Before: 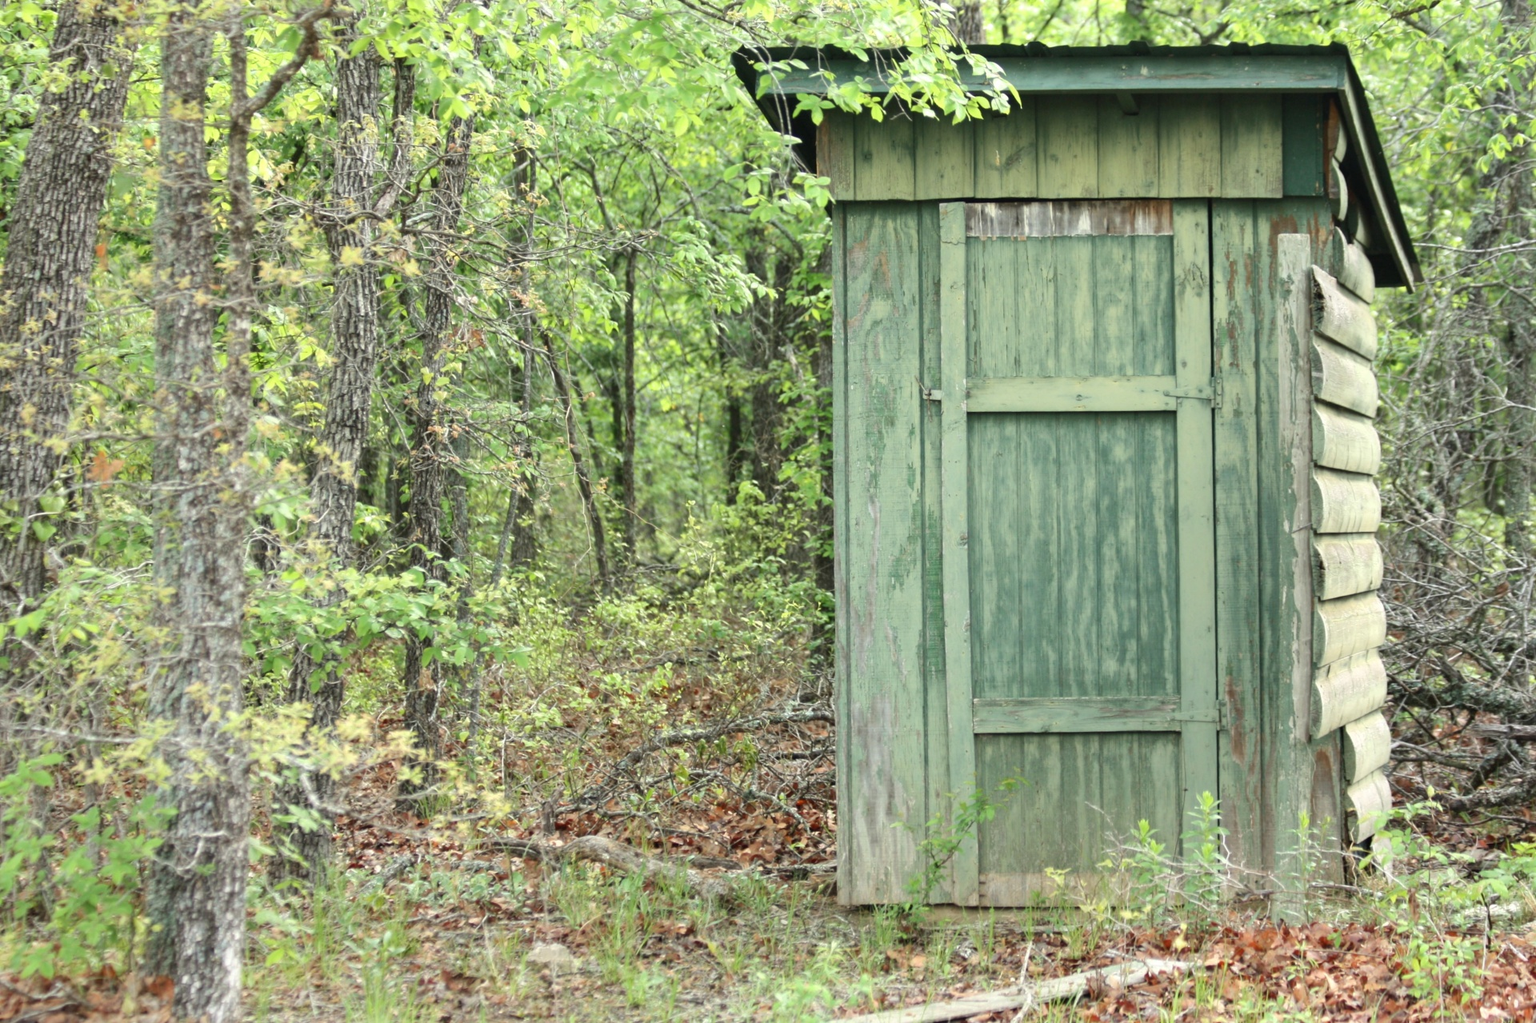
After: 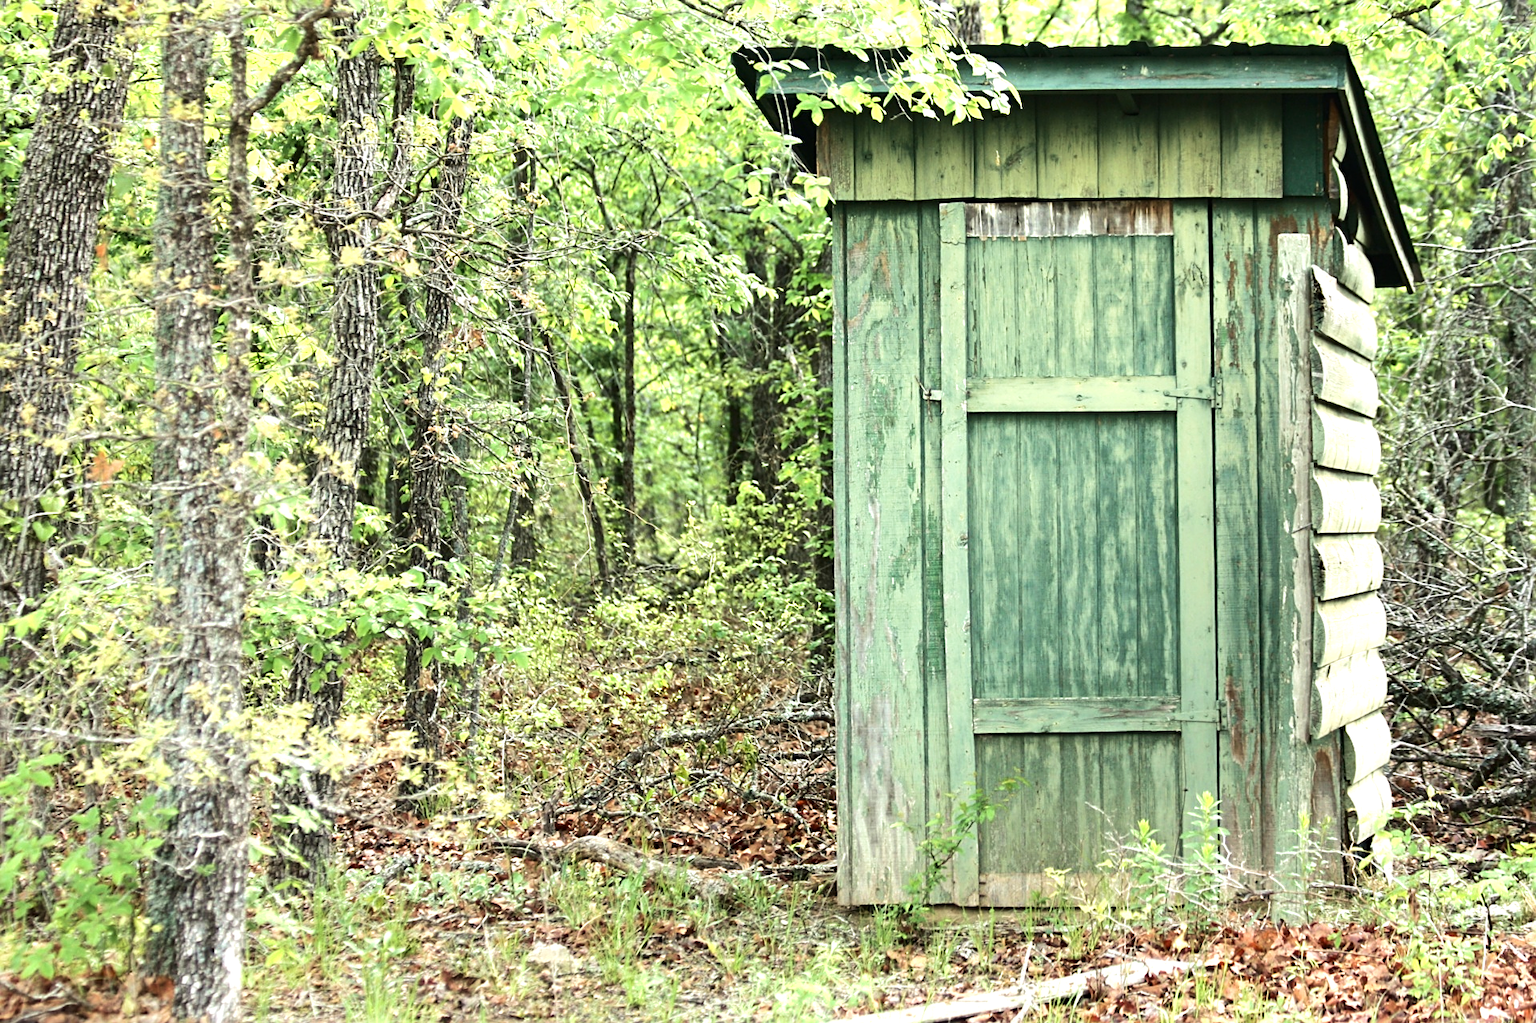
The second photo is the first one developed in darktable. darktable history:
tone equalizer: -8 EV -0.715 EV, -7 EV -0.677 EV, -6 EV -0.63 EV, -5 EV -0.363 EV, -3 EV 0.395 EV, -2 EV 0.6 EV, -1 EV 0.691 EV, +0 EV 0.763 EV, edges refinement/feathering 500, mask exposure compensation -1.57 EV, preserve details no
contrast brightness saturation: contrast 0.034, brightness -0.038
velvia: strength 21.22%
sharpen: on, module defaults
